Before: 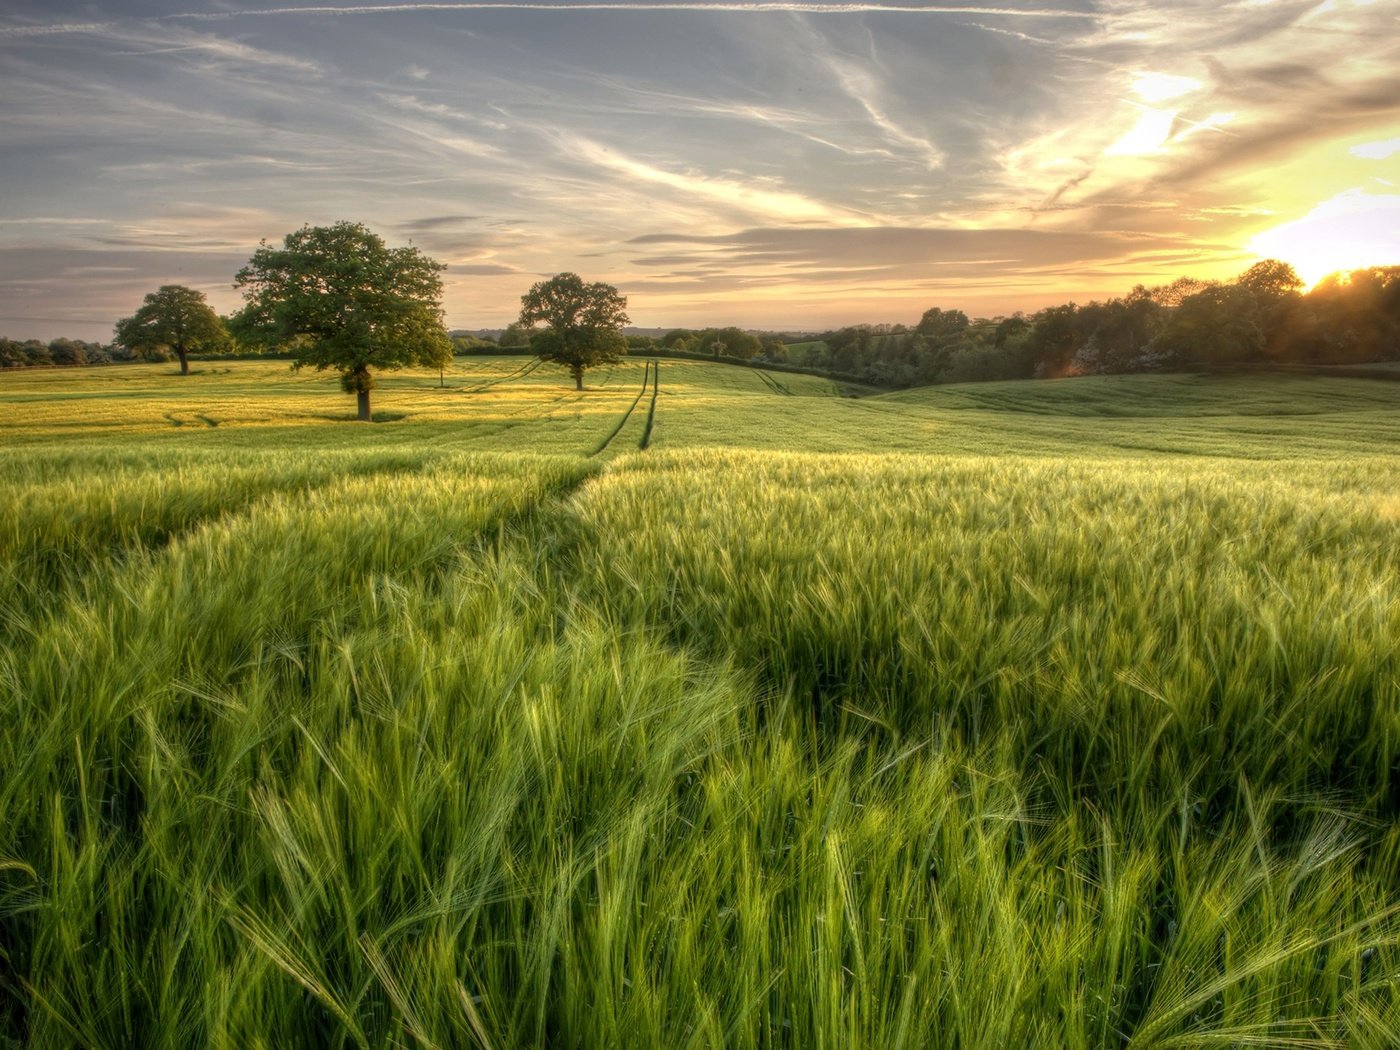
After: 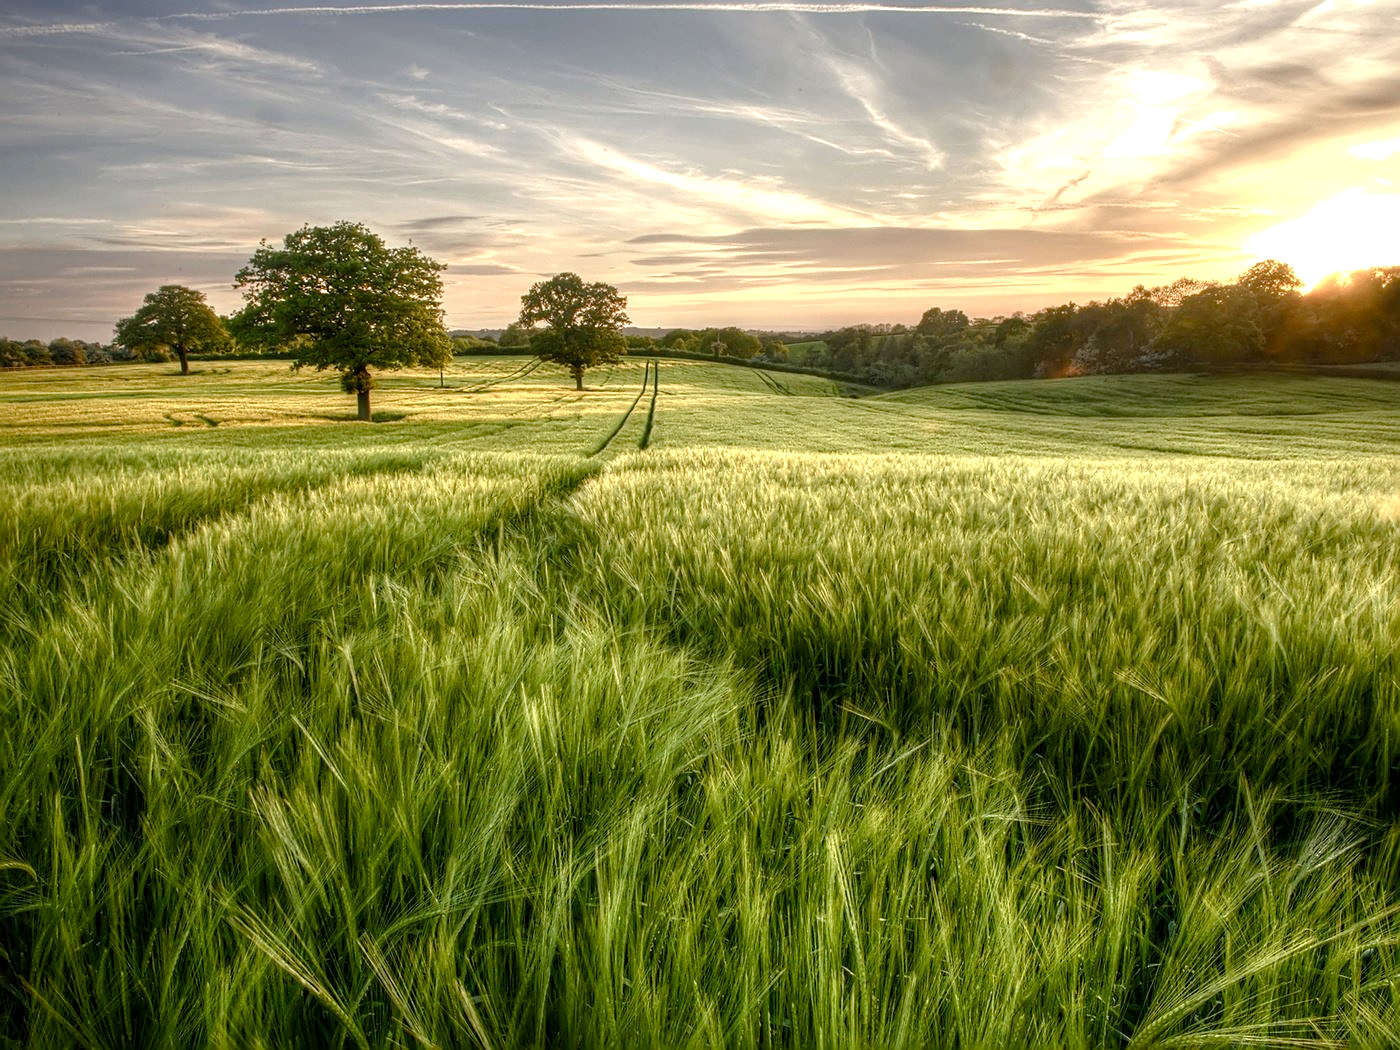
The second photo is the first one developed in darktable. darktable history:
sharpen: on, module defaults
tone equalizer: -8 EV -0.399 EV, -7 EV -0.412 EV, -6 EV -0.347 EV, -5 EV -0.2 EV, -3 EV 0.2 EV, -2 EV 0.318 EV, -1 EV 0.375 EV, +0 EV 0.446 EV
color balance rgb: shadows lift › luminance -9.137%, perceptual saturation grading › global saturation 20%, perceptual saturation grading › highlights -48.958%, perceptual saturation grading › shadows 24.793%, global vibrance 20%
